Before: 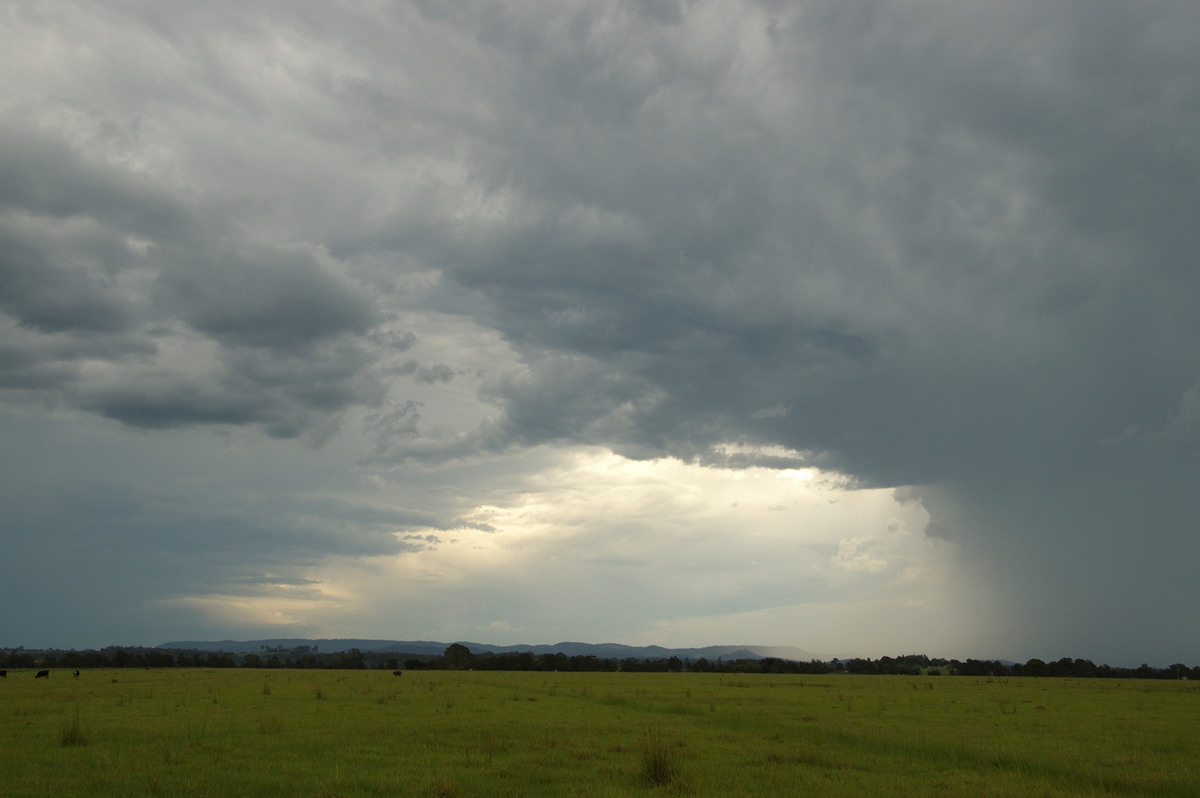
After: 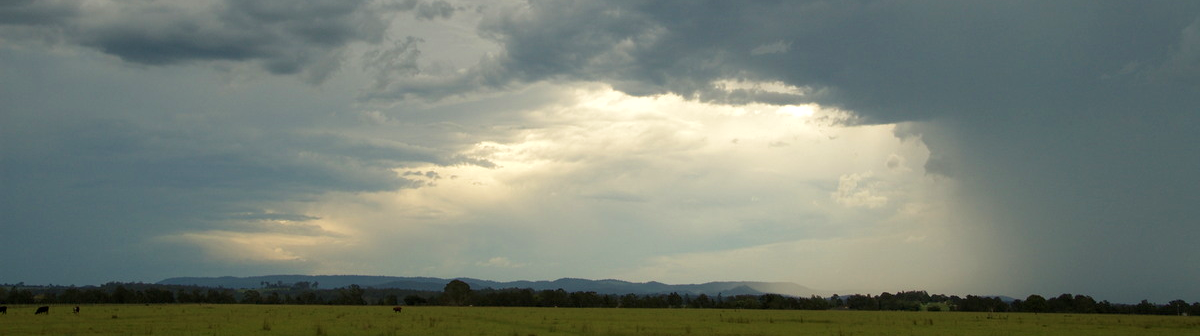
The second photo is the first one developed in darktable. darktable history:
crop: top 45.615%, bottom 12.206%
velvia: on, module defaults
local contrast: highlights 104%, shadows 101%, detail 120%, midtone range 0.2
